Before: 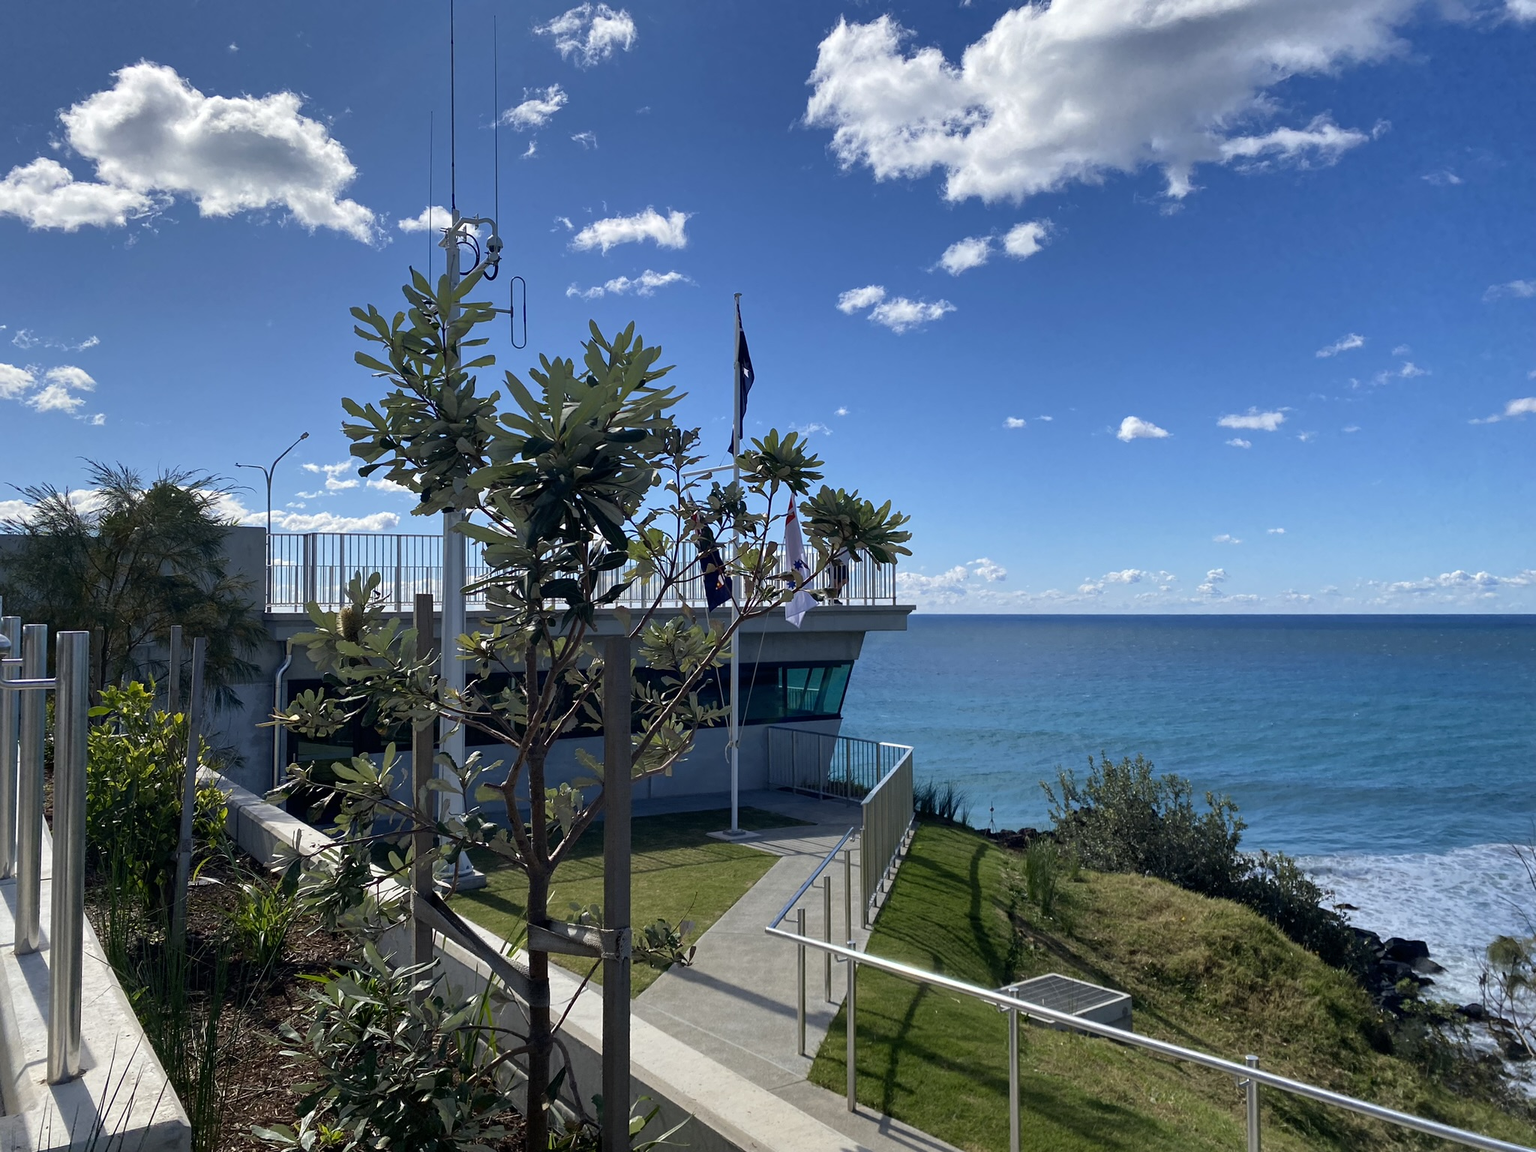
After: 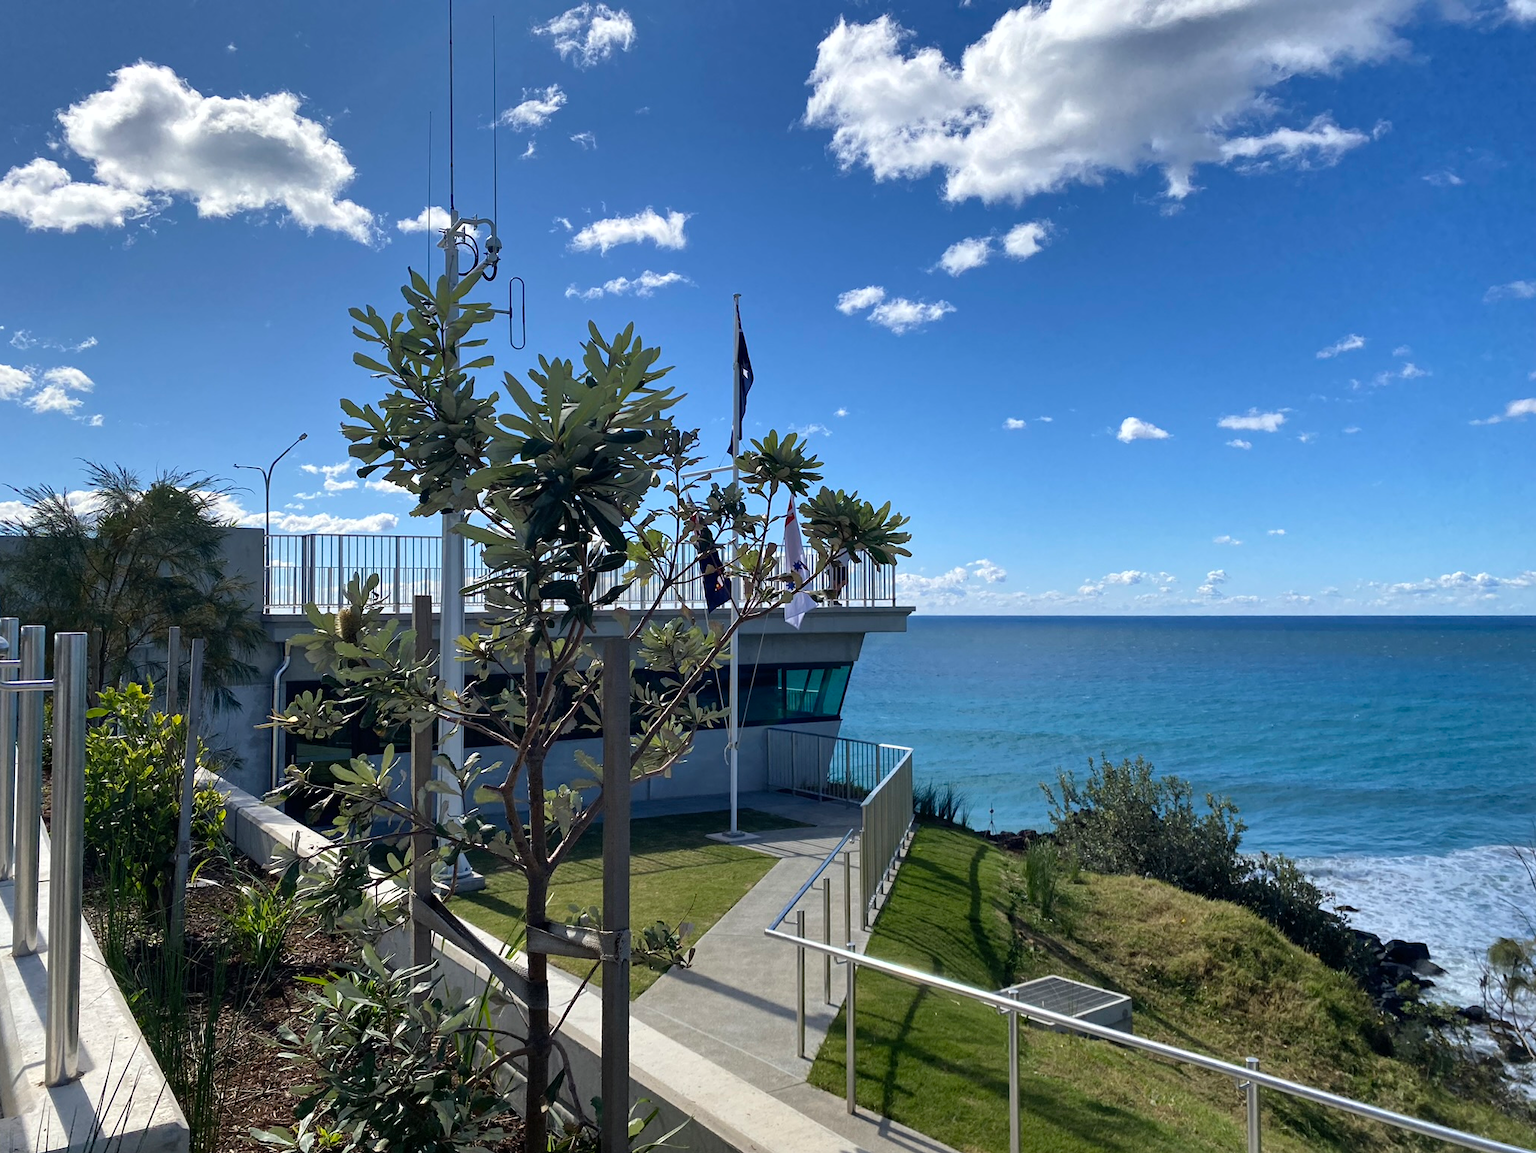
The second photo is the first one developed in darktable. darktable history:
shadows and highlights: shadows 36.74, highlights -27.03, soften with gaussian
crop and rotate: left 0.186%, bottom 0.001%
levels: levels [0, 0.476, 0.951]
